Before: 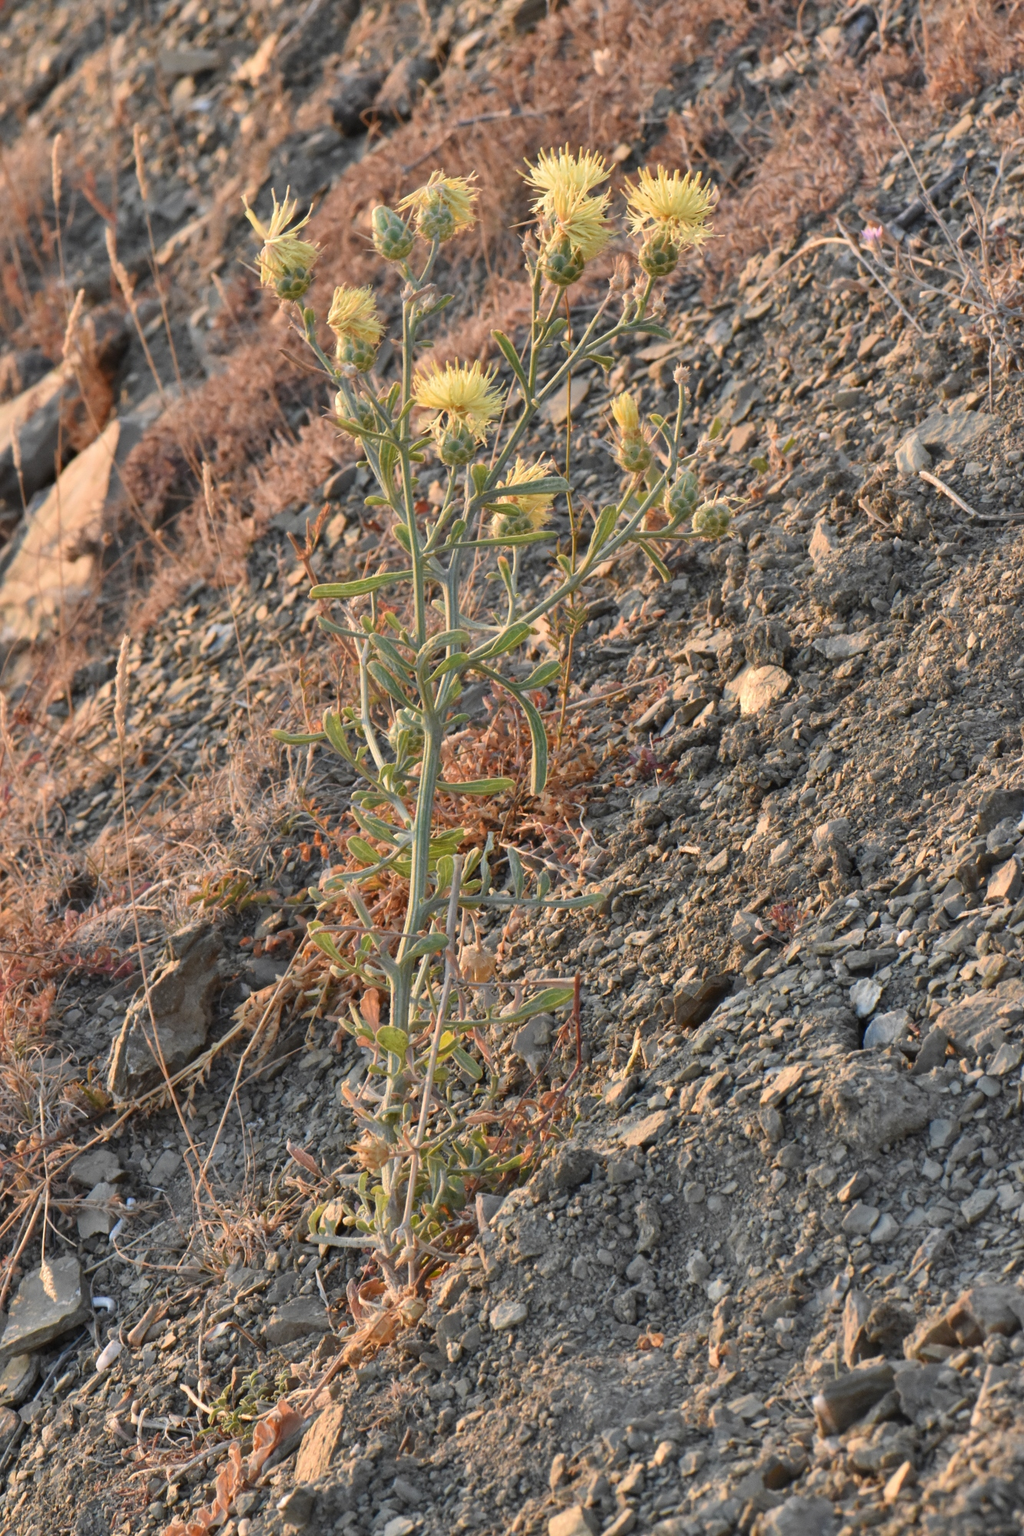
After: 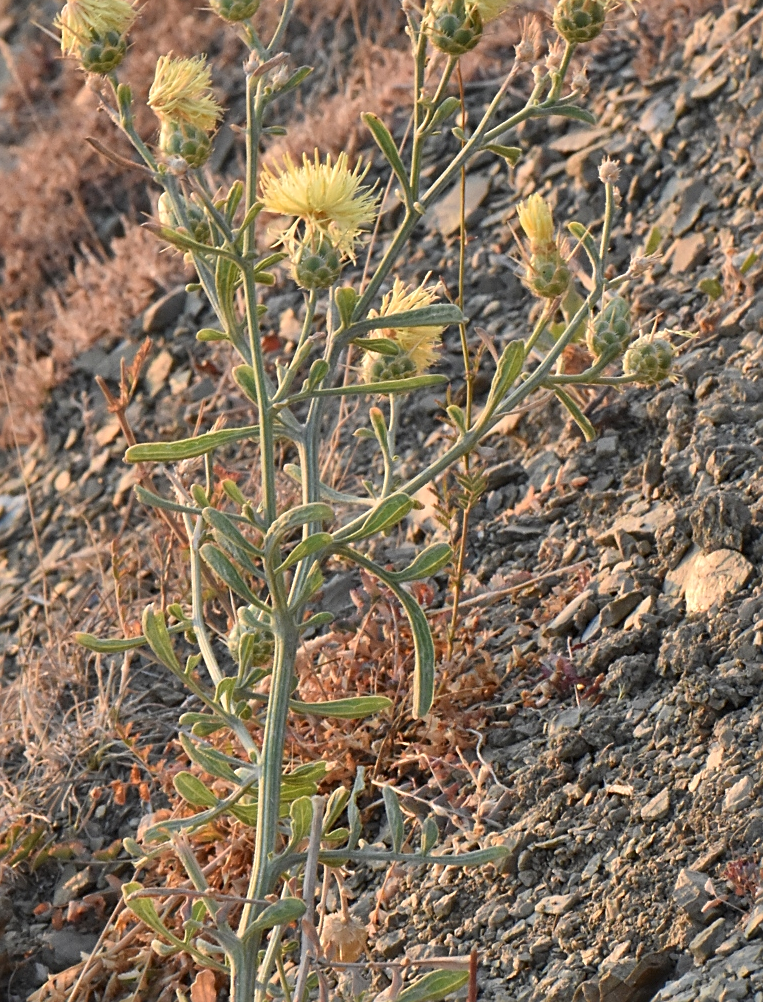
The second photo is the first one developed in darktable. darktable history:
crop: left 20.884%, top 15.891%, right 21.827%, bottom 33.977%
sharpen: amount 0.491
local contrast: mode bilateral grid, contrast 20, coarseness 50, detail 119%, midtone range 0.2
